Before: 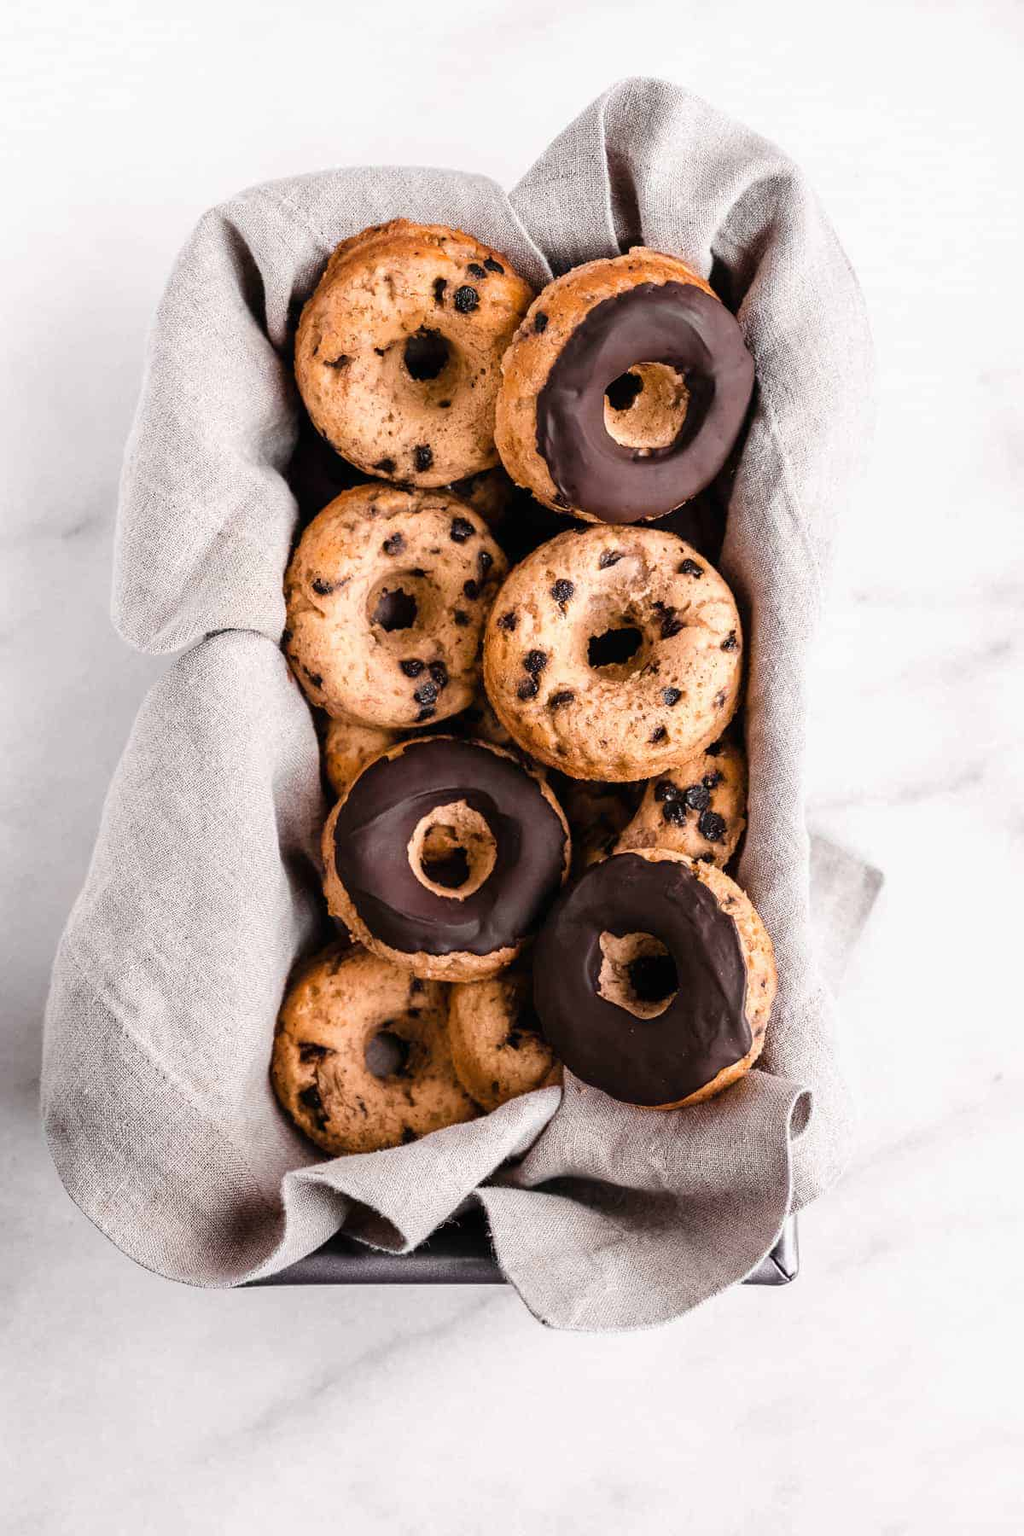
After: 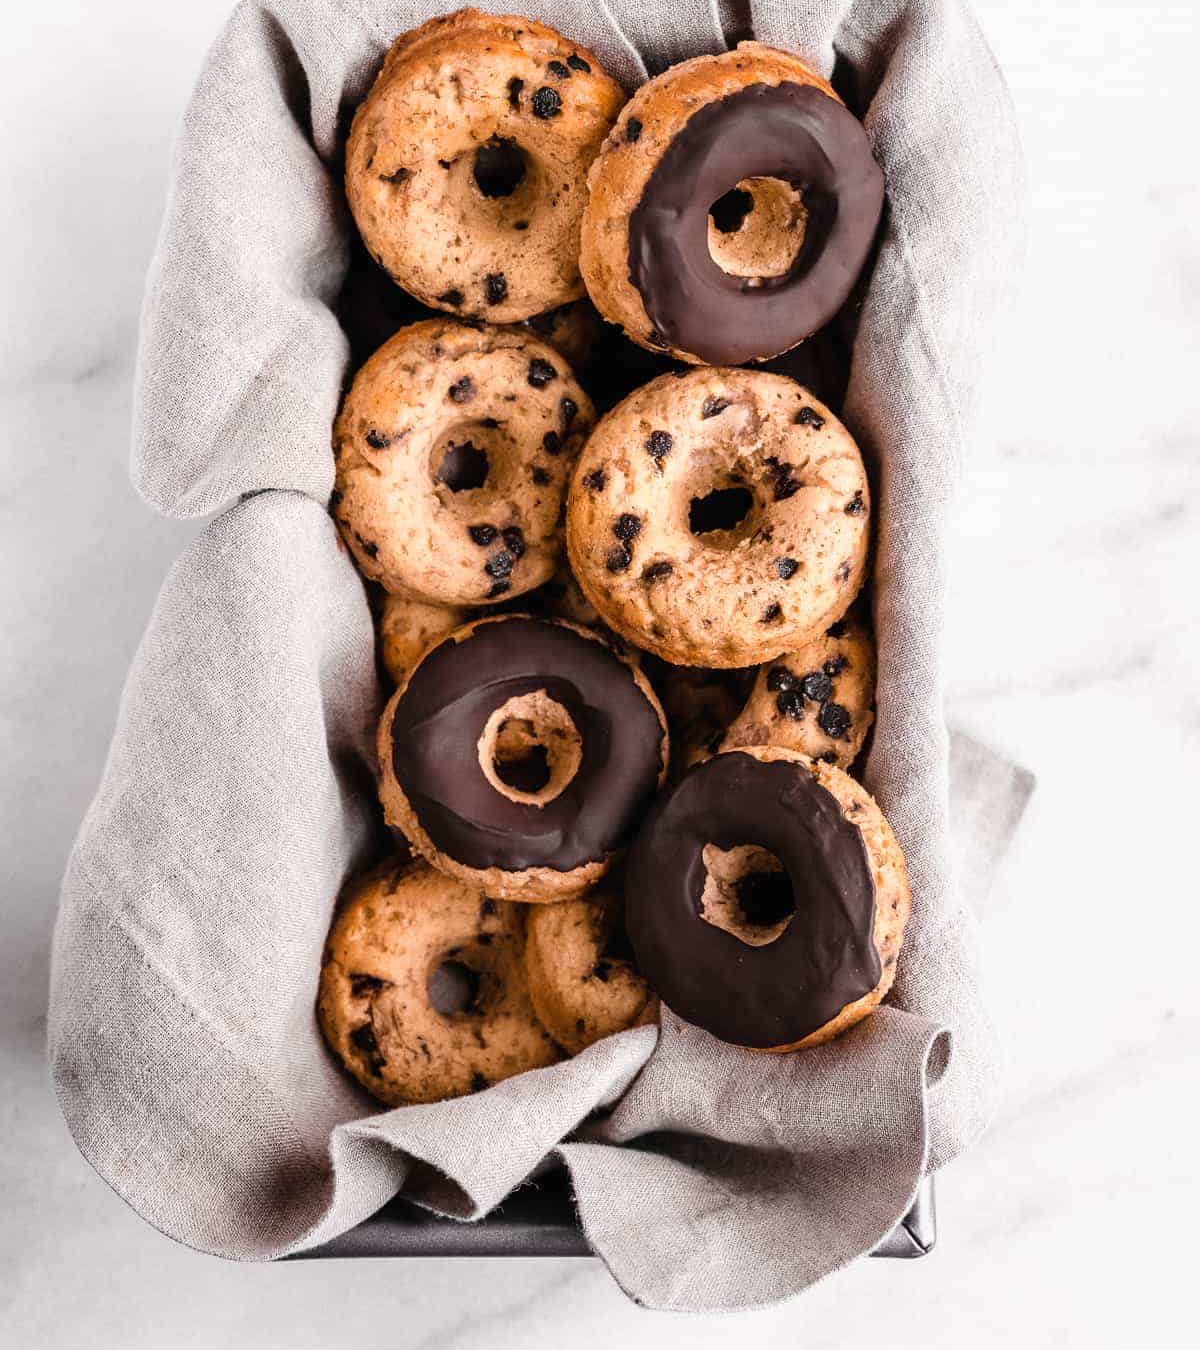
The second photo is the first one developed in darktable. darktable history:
tone equalizer: on, module defaults
crop: top 13.819%, bottom 11.169%
